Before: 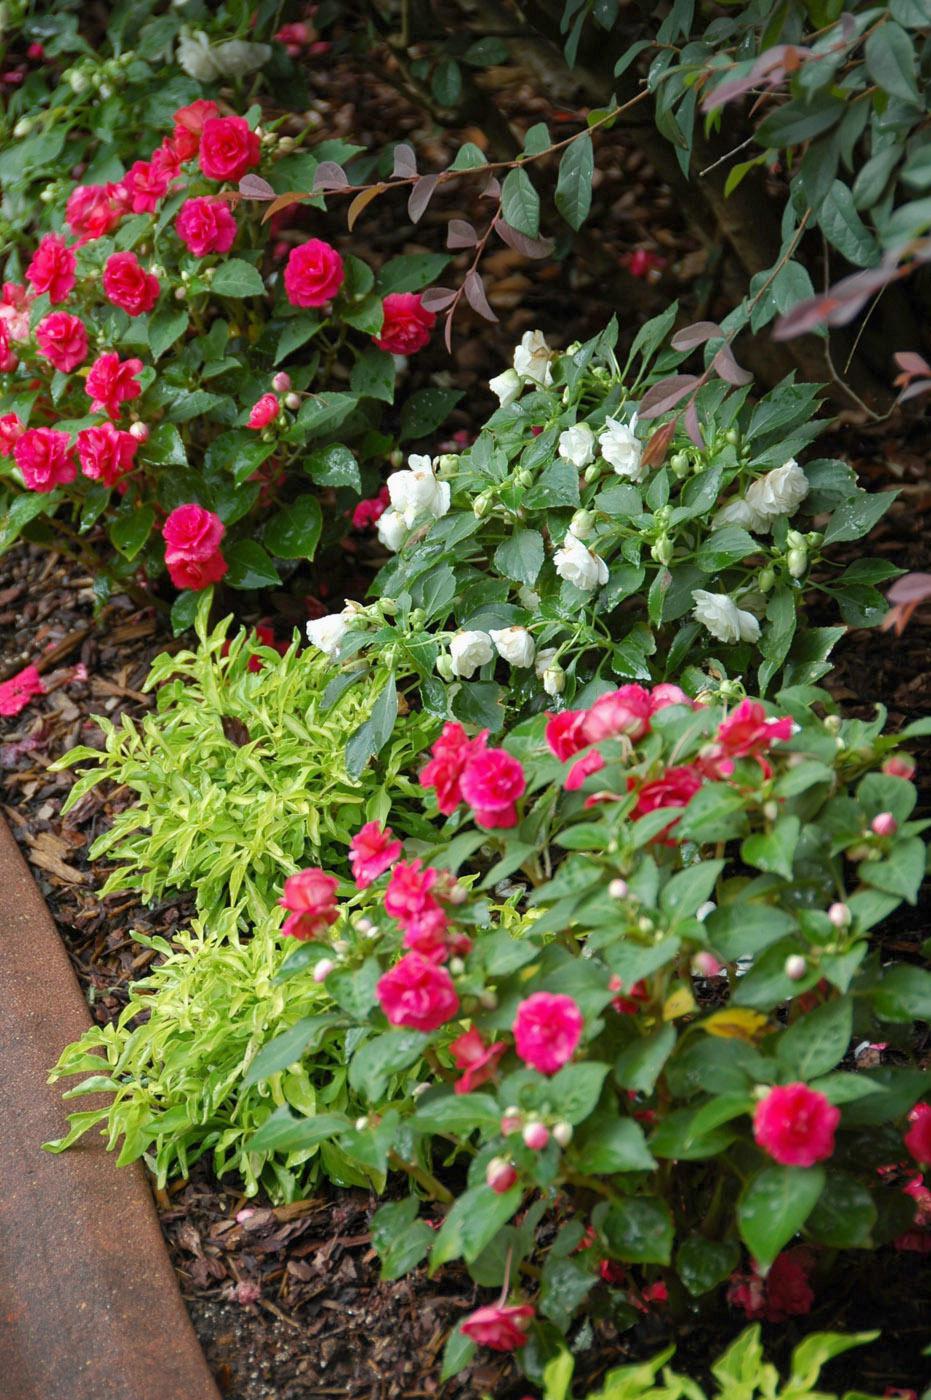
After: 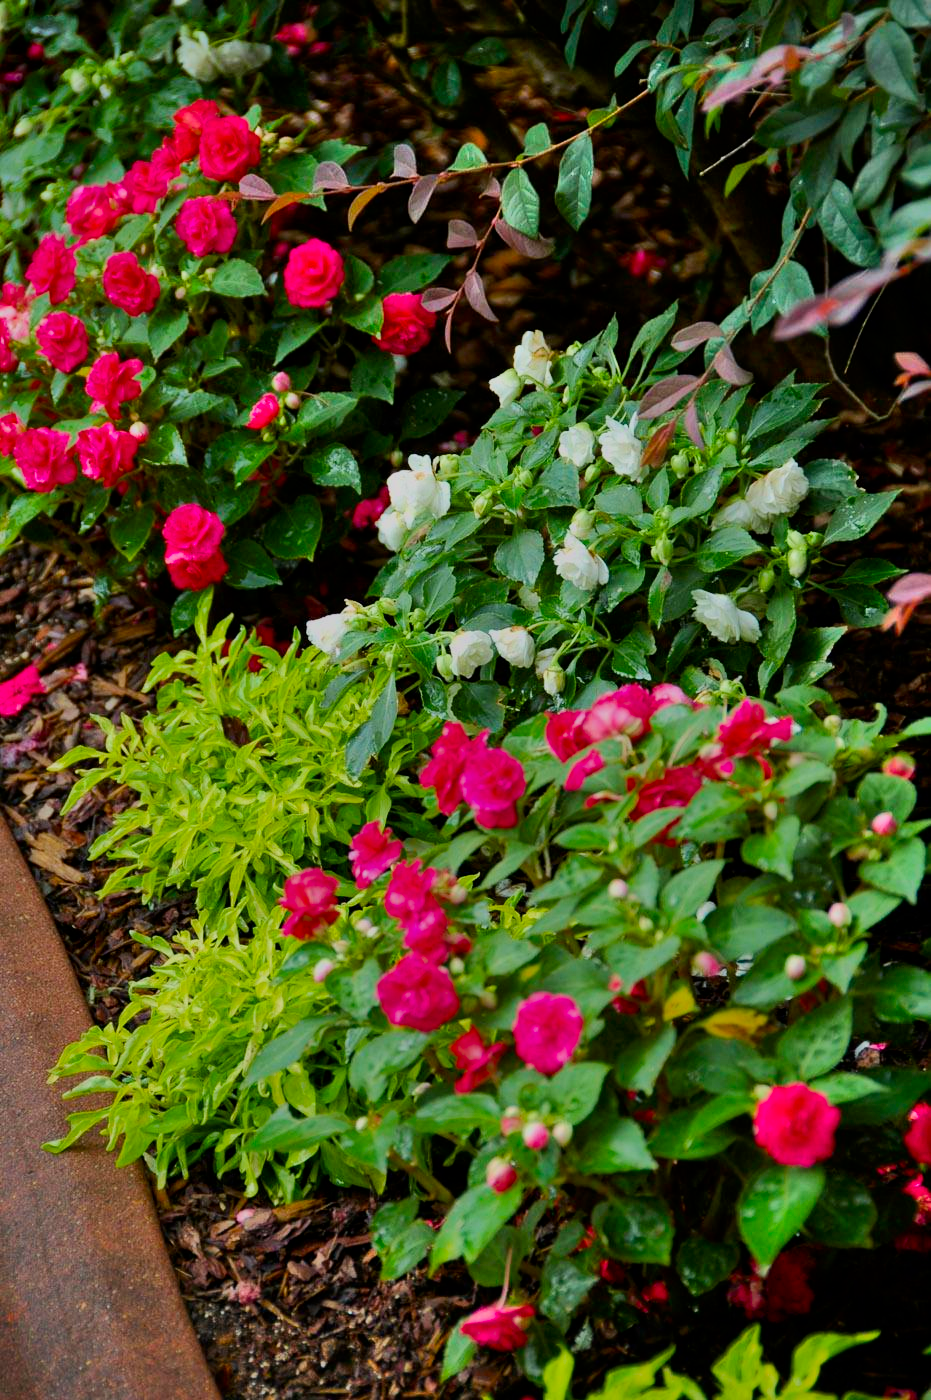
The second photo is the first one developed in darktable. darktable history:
color balance rgb: perceptual saturation grading › global saturation 20%, global vibrance 20%
shadows and highlights: soften with gaussian
filmic rgb: black relative exposure -8.42 EV, white relative exposure 4.68 EV, hardness 3.82, color science v6 (2022)
contrast brightness saturation: contrast 0.07, brightness -0.14, saturation 0.11
